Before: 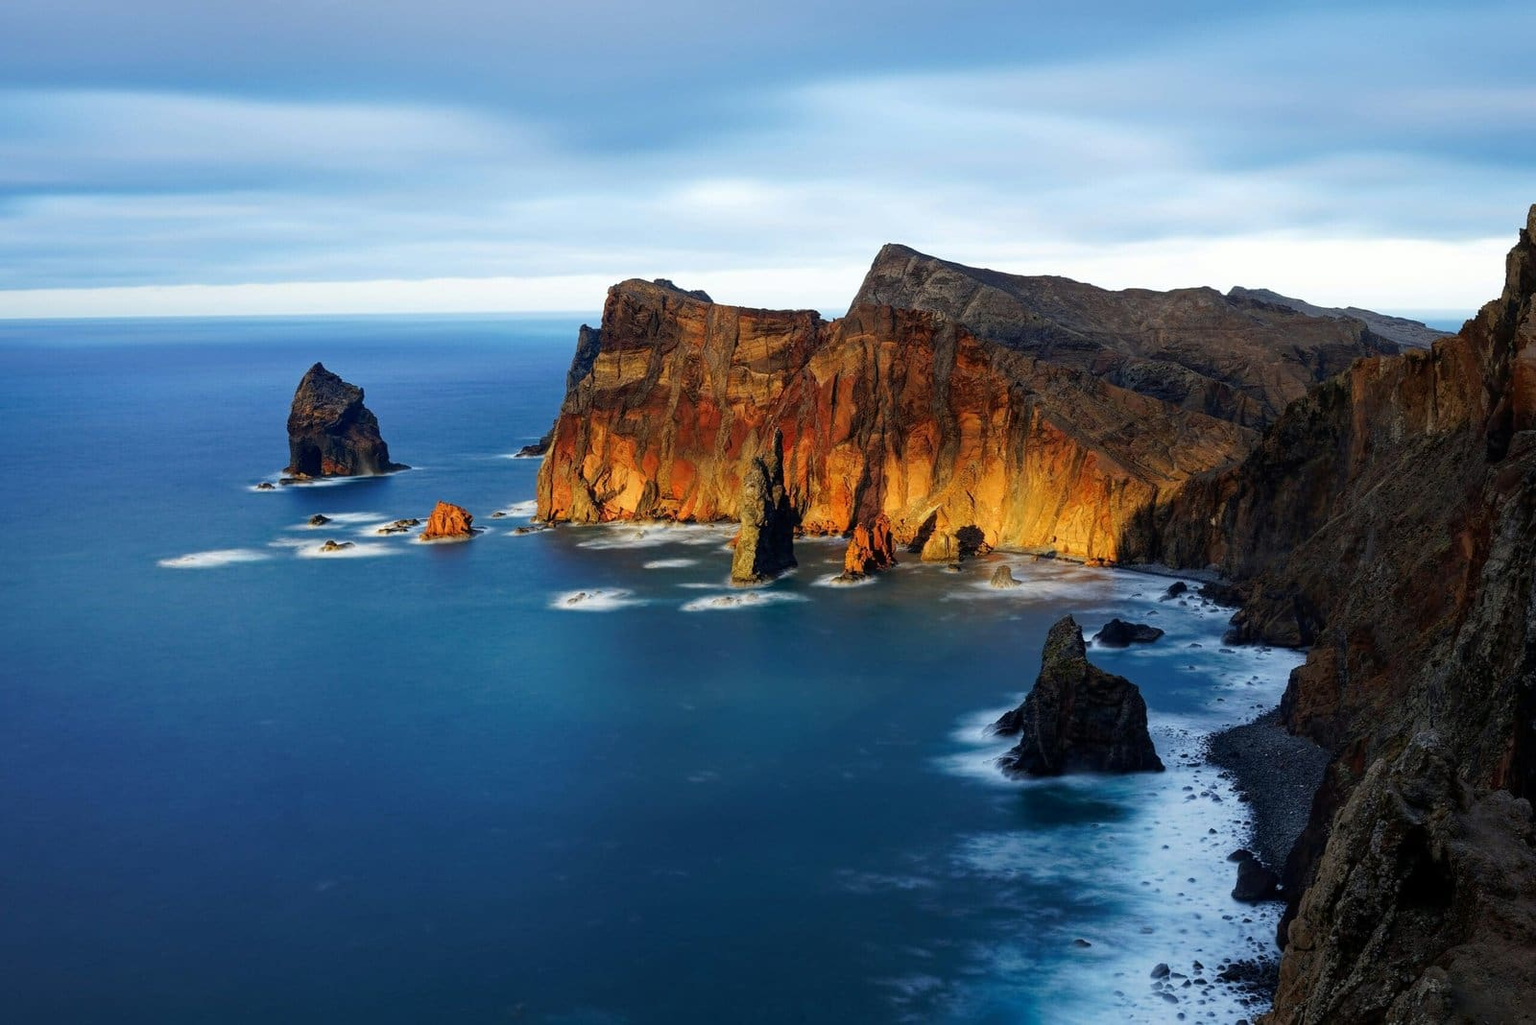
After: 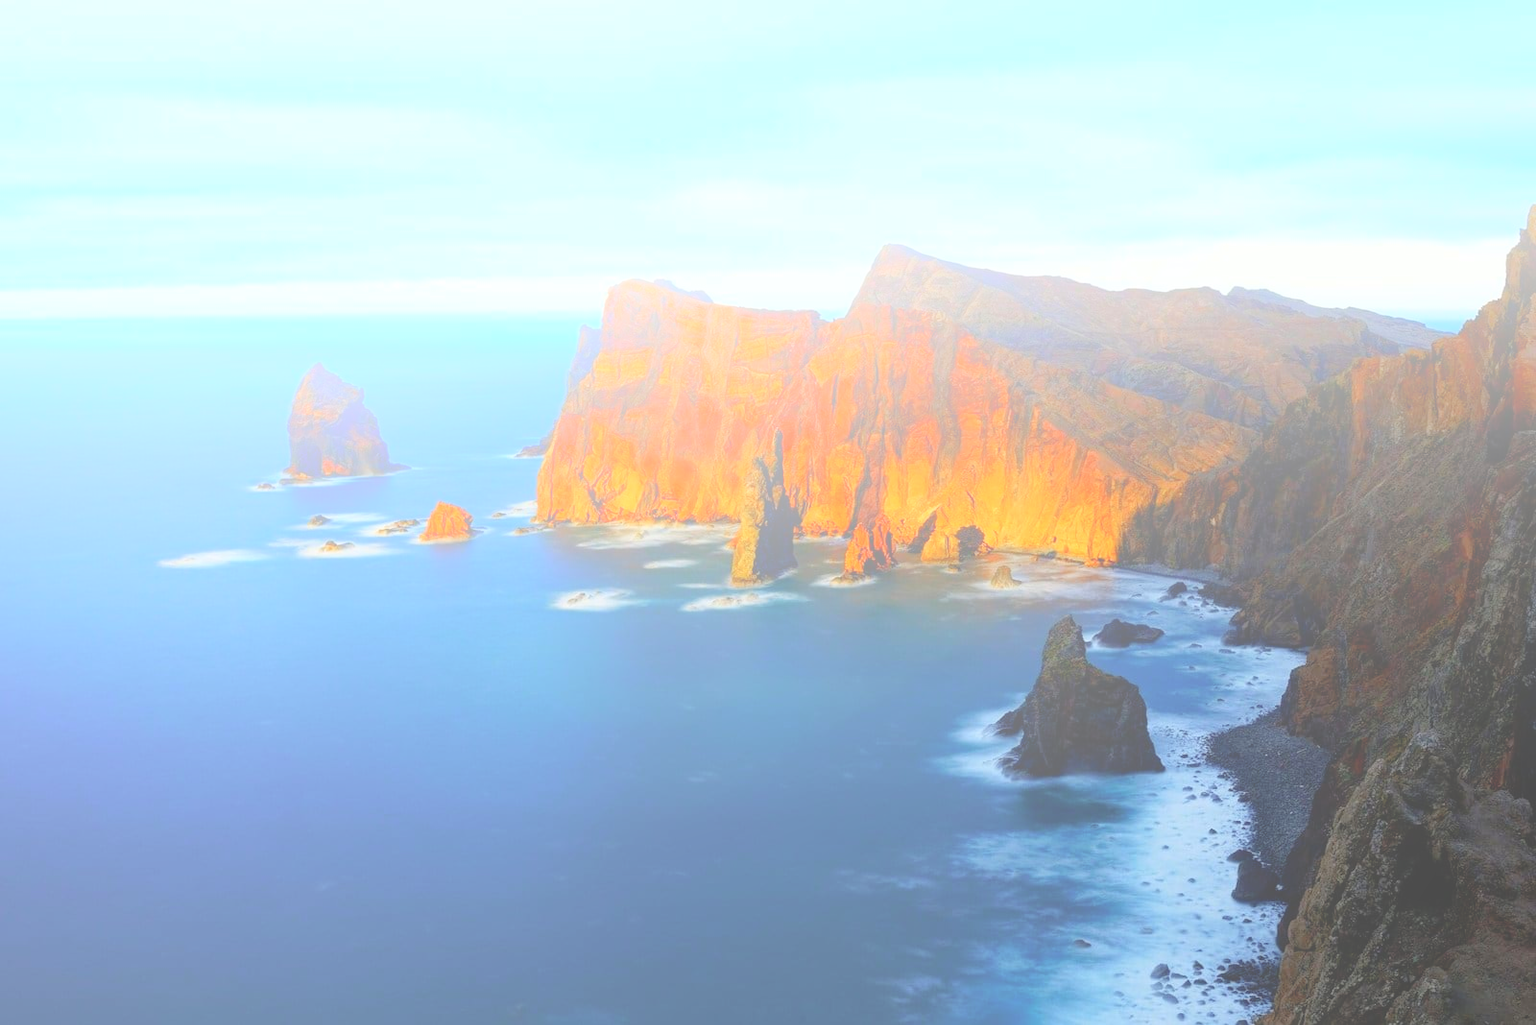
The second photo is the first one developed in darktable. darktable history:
bloom: size 70%, threshold 25%, strength 70%
contrast brightness saturation: contrast 0.08, saturation 0.02
